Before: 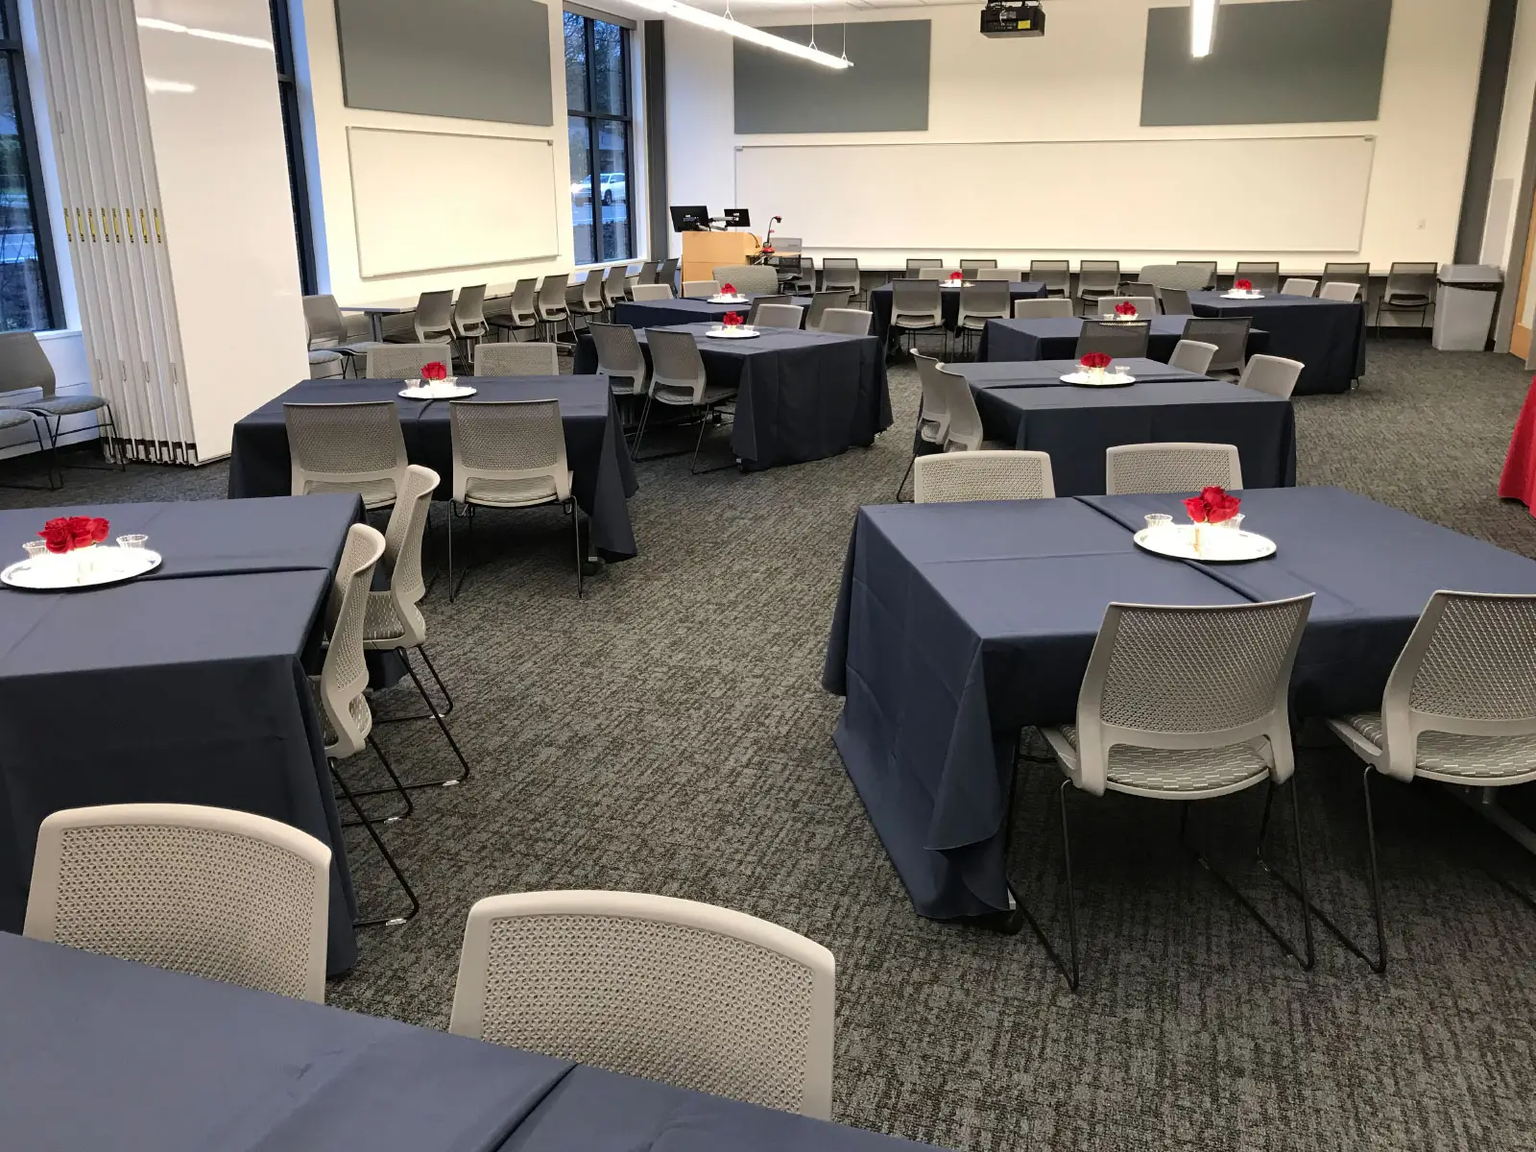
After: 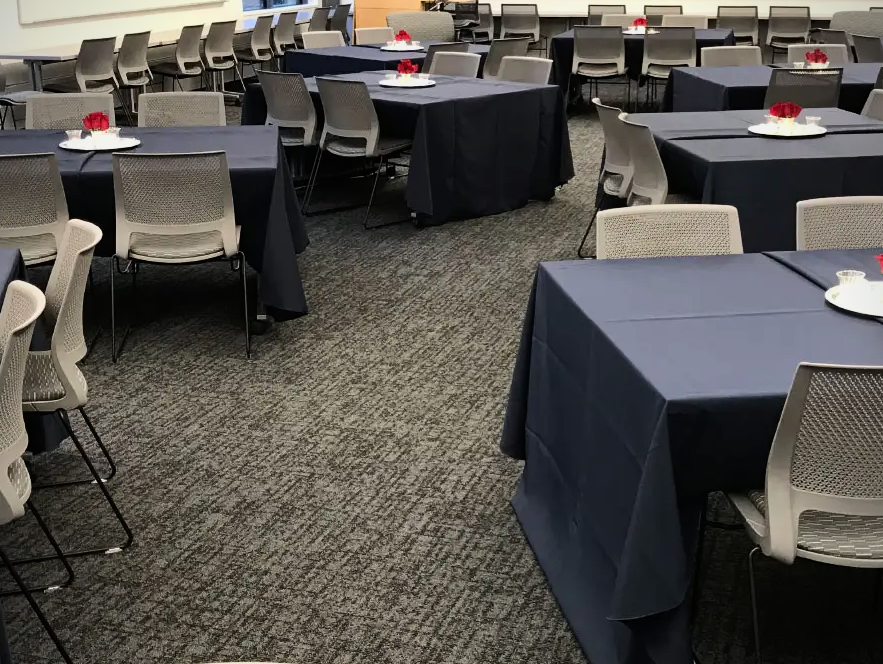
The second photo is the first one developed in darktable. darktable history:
vignetting: fall-off start 91.3%, unbound false
tone curve: curves: ch0 [(0, 0) (0.087, 0.054) (0.281, 0.245) (0.506, 0.526) (0.8, 0.824) (0.994, 0.955)]; ch1 [(0, 0) (0.27, 0.195) (0.406, 0.435) (0.452, 0.474) (0.495, 0.5) (0.514, 0.508) (0.537, 0.556) (0.654, 0.689) (1, 1)]; ch2 [(0, 0) (0.269, 0.299) (0.459, 0.441) (0.498, 0.499) (0.523, 0.52) (0.551, 0.549) (0.633, 0.625) (0.659, 0.681) (0.718, 0.764) (1, 1)]
crop and rotate: left 22.306%, top 22.115%, right 22.473%, bottom 22.471%
